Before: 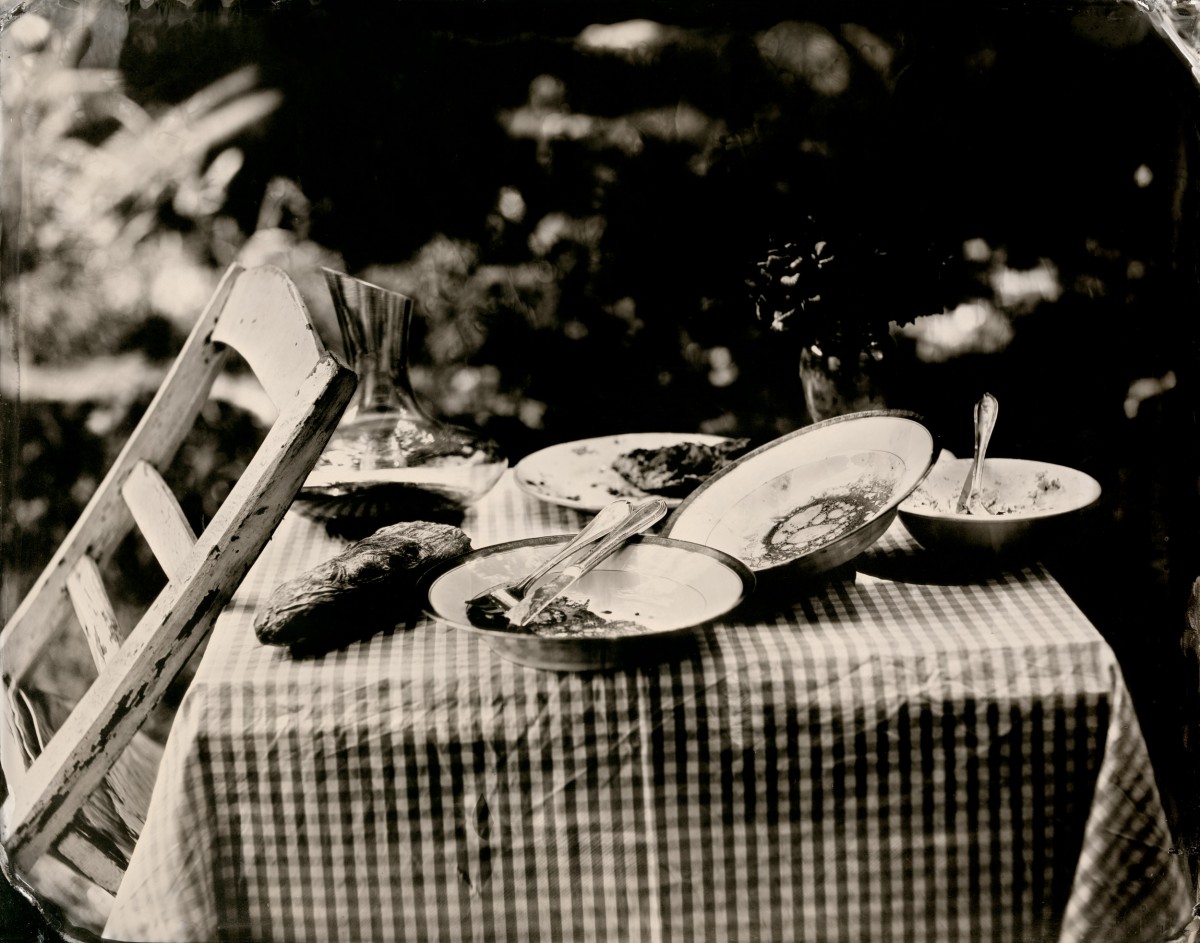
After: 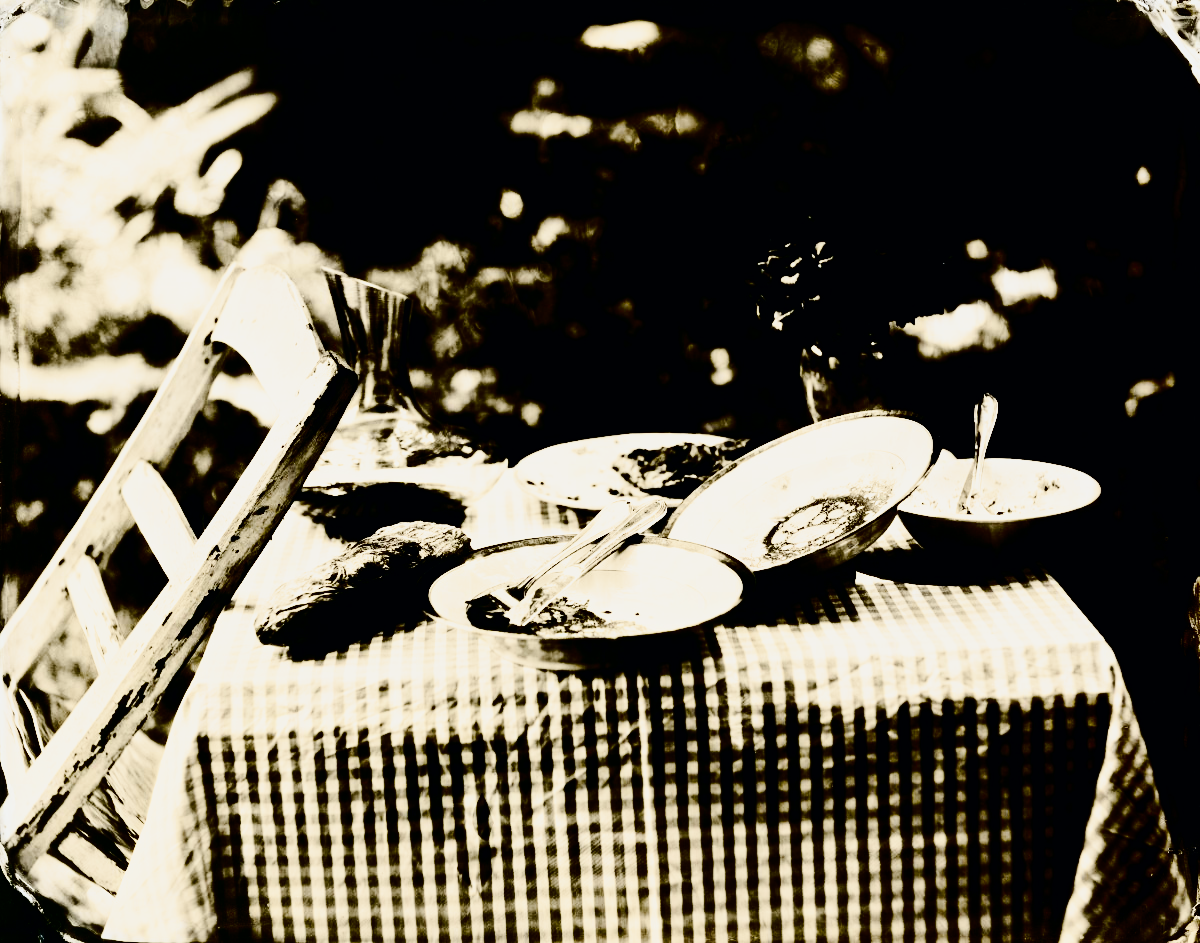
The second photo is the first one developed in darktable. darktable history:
contrast brightness saturation: contrast 0.334, brightness -0.084, saturation 0.173
tone curve: curves: ch0 [(0, 0) (0.11, 0.061) (0.256, 0.259) (0.398, 0.494) (0.498, 0.611) (0.65, 0.757) (0.835, 0.883) (1, 0.961)]; ch1 [(0, 0) (0.346, 0.307) (0.408, 0.369) (0.453, 0.457) (0.482, 0.479) (0.502, 0.498) (0.521, 0.51) (0.553, 0.554) (0.618, 0.65) (0.693, 0.727) (1, 1)]; ch2 [(0, 0) (0.366, 0.337) (0.434, 0.46) (0.485, 0.494) (0.5, 0.494) (0.511, 0.508) (0.537, 0.55) (0.579, 0.599) (0.621, 0.693) (1, 1)], color space Lab, independent channels, preserve colors none
base curve: curves: ch0 [(0, 0) (0.04, 0.03) (0.133, 0.232) (0.448, 0.748) (0.843, 0.968) (1, 1)], preserve colors none
